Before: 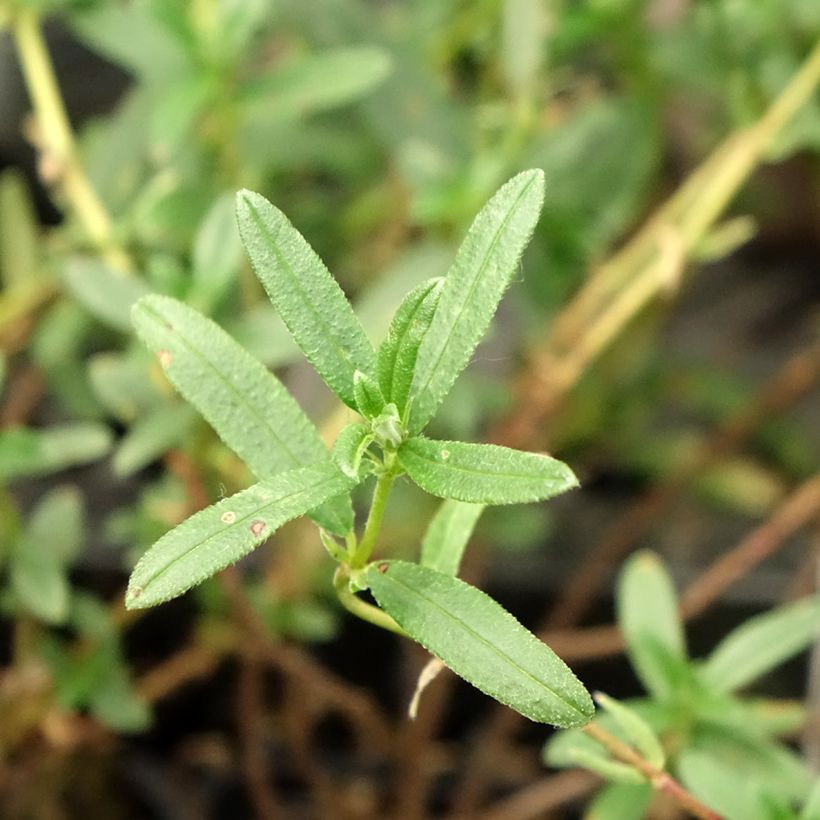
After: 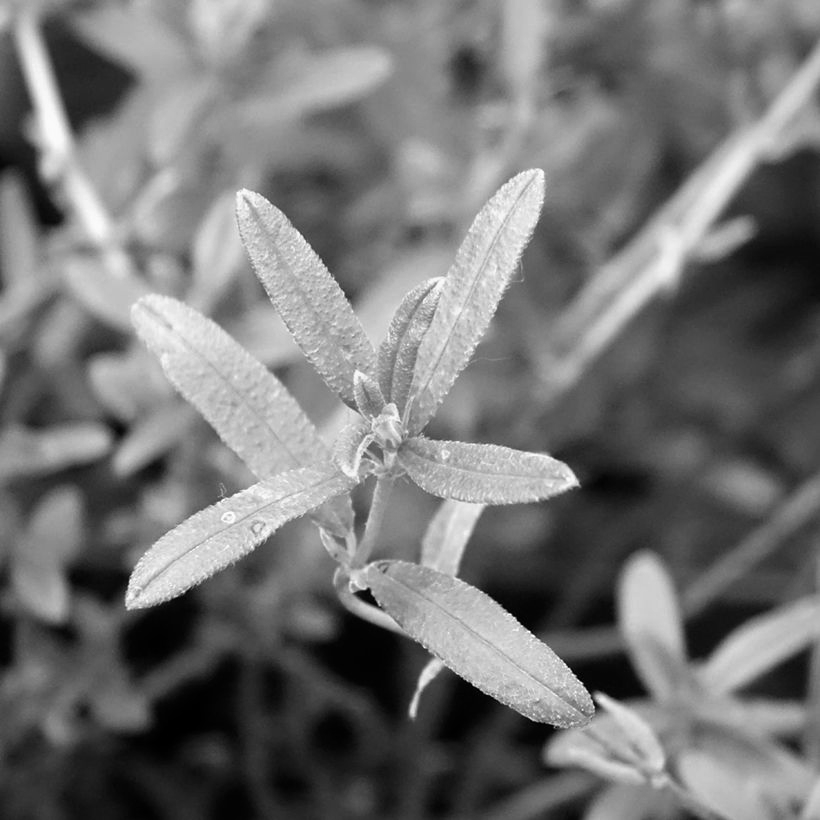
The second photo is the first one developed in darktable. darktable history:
monochrome: a -6.99, b 35.61, size 1.4
contrast brightness saturation: brightness -0.09
